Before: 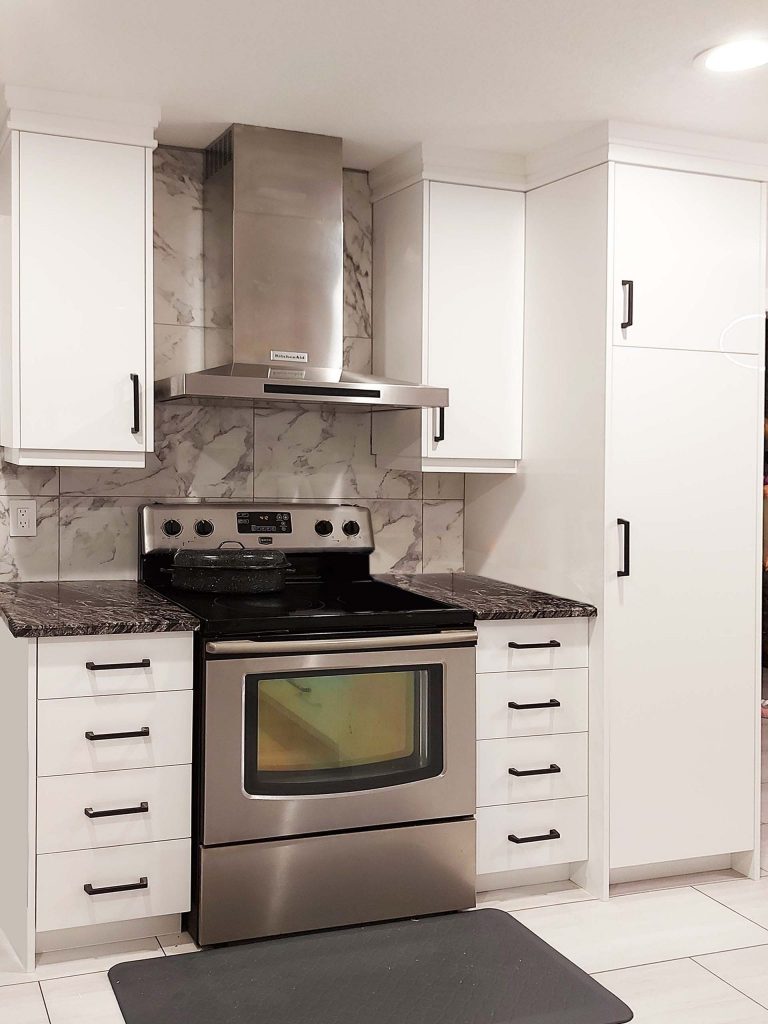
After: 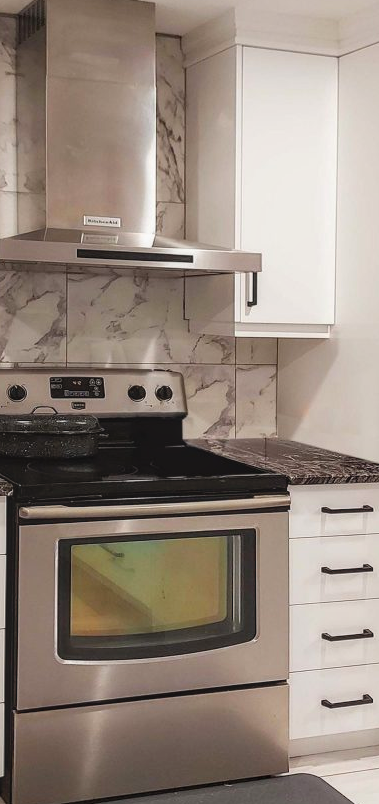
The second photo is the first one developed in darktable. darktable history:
crop and rotate: angle 0.02°, left 24.353%, top 13.219%, right 26.156%, bottom 8.224%
contrast brightness saturation: contrast -0.1, brightness 0.05, saturation 0.08
local contrast: on, module defaults
exposure: compensate highlight preservation false
